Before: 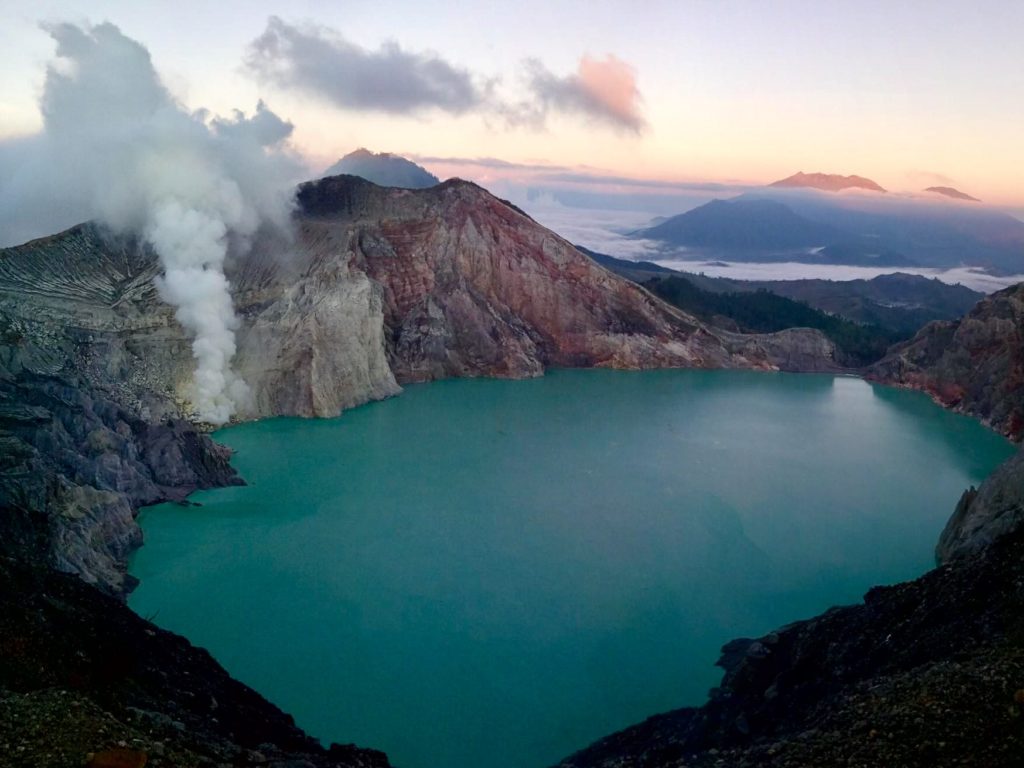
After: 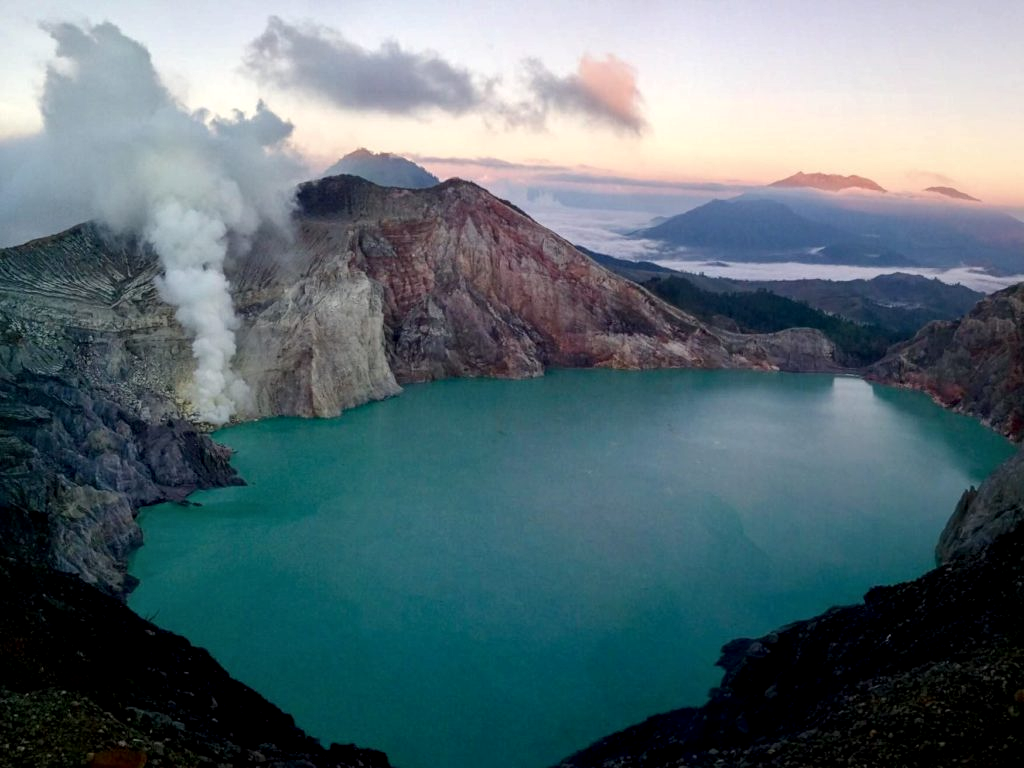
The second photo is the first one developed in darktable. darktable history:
base curve: exposure shift 0, preserve colors none
local contrast: on, module defaults
